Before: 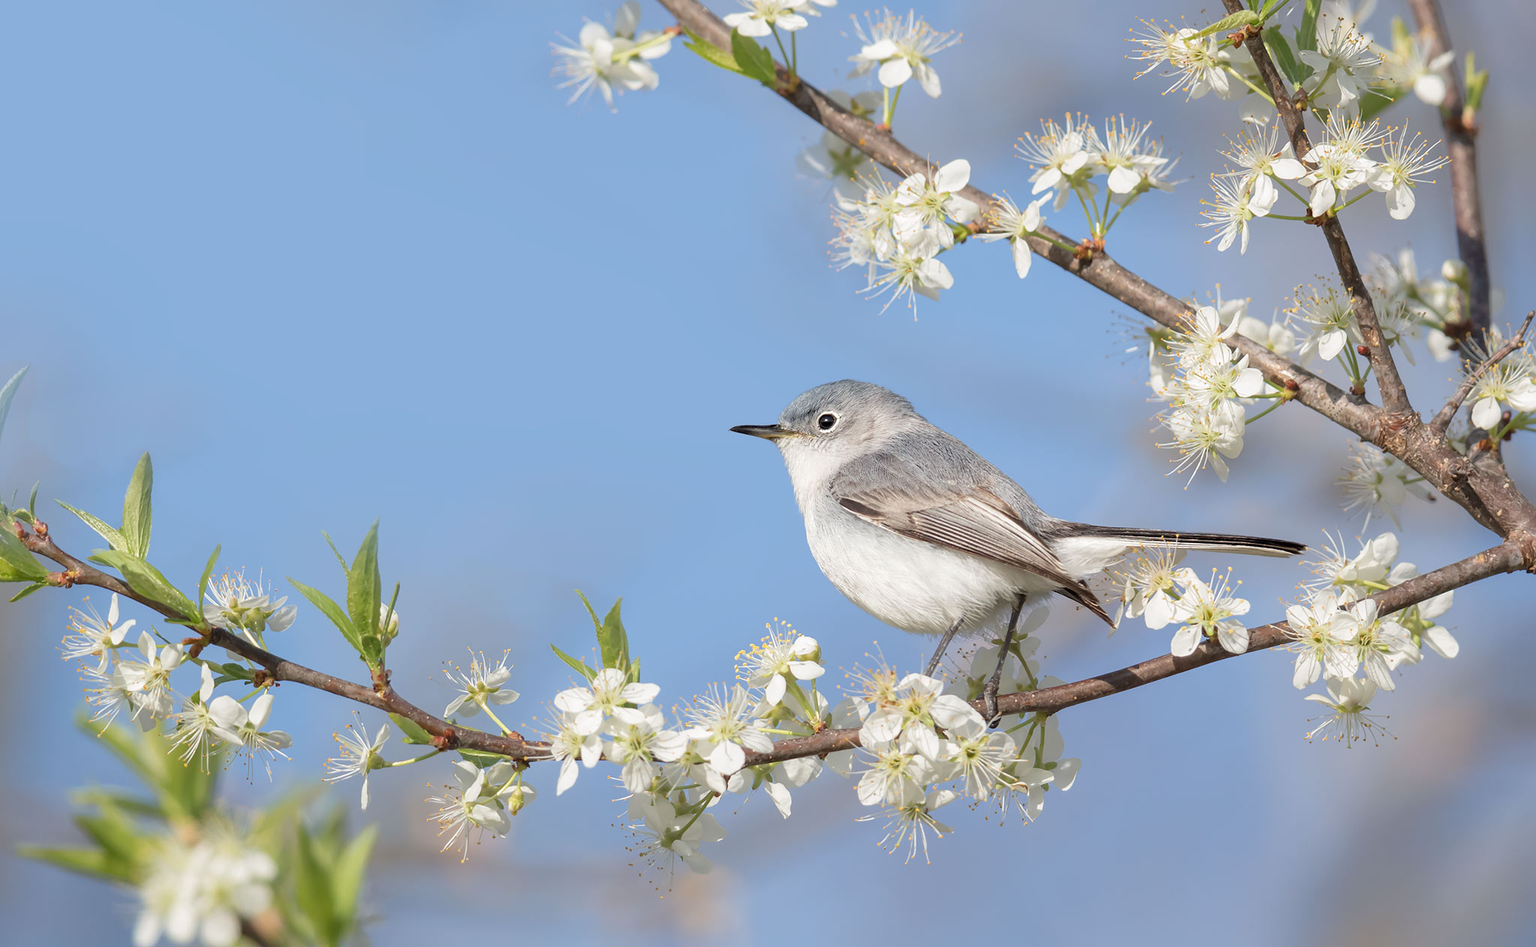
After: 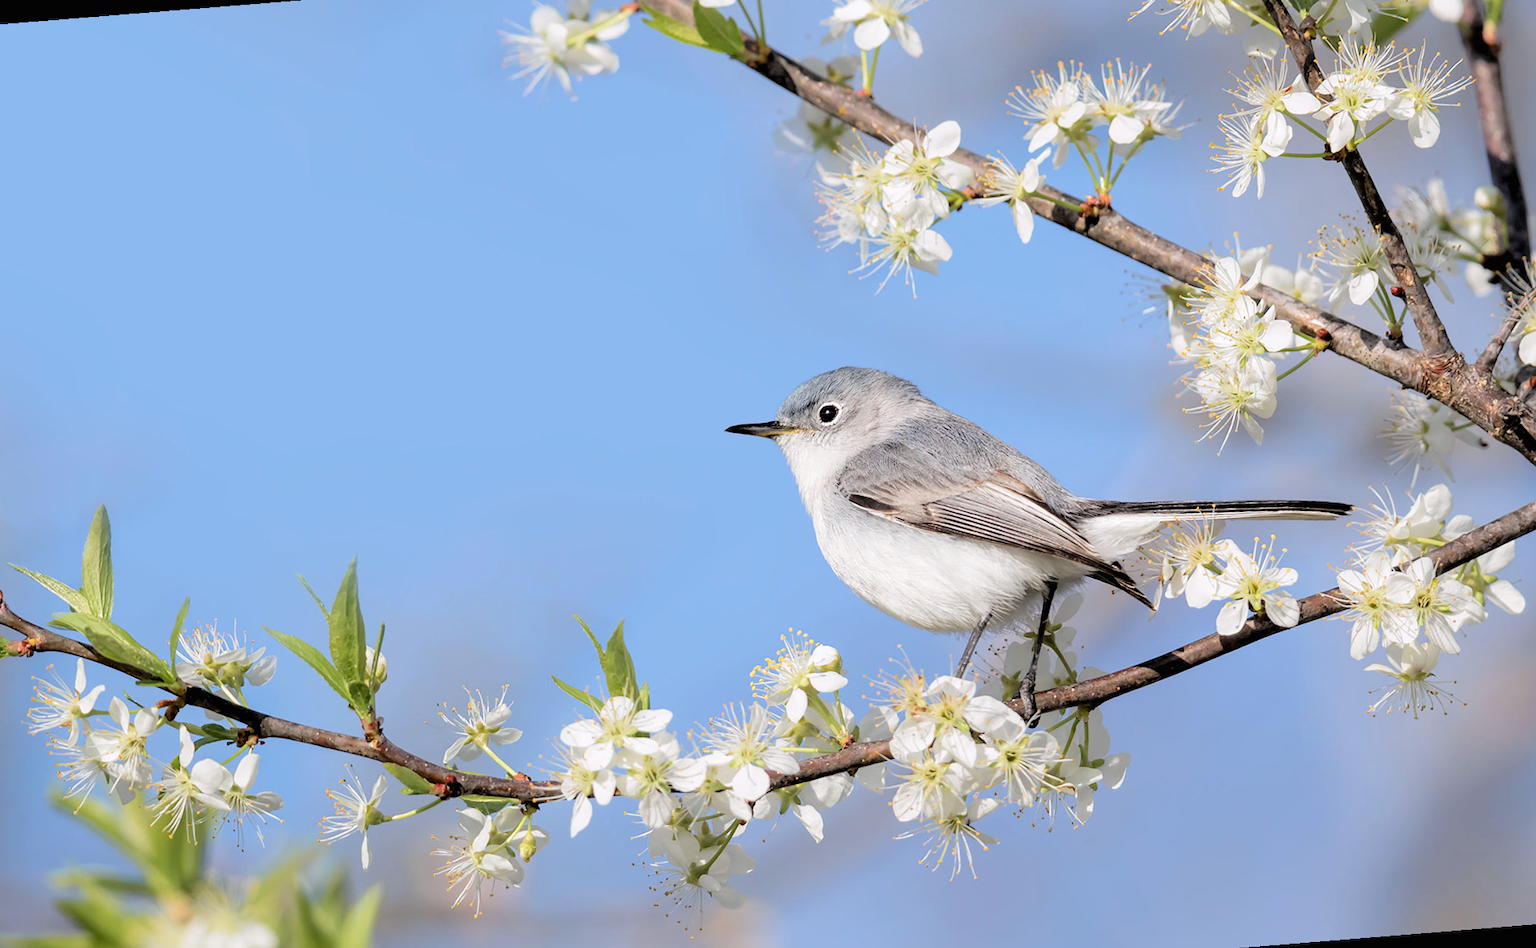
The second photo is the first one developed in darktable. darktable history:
white balance: red 1.004, blue 1.024
rotate and perspective: rotation -4.57°, crop left 0.054, crop right 0.944, crop top 0.087, crop bottom 0.914
tone curve: curves: ch0 [(0, 0.008) (0.046, 0.032) (0.151, 0.108) (0.367, 0.379) (0.496, 0.526) (0.771, 0.786) (0.857, 0.85) (1, 0.965)]; ch1 [(0, 0) (0.248, 0.252) (0.388, 0.383) (0.482, 0.478) (0.499, 0.499) (0.518, 0.518) (0.544, 0.552) (0.585, 0.617) (0.683, 0.735) (0.823, 0.894) (1, 1)]; ch2 [(0, 0) (0.302, 0.284) (0.427, 0.417) (0.473, 0.47) (0.503, 0.503) (0.523, 0.518) (0.55, 0.563) (0.624, 0.643) (0.753, 0.764) (1, 1)], color space Lab, independent channels, preserve colors none
rgb levels: levels [[0.034, 0.472, 0.904], [0, 0.5, 1], [0, 0.5, 1]]
